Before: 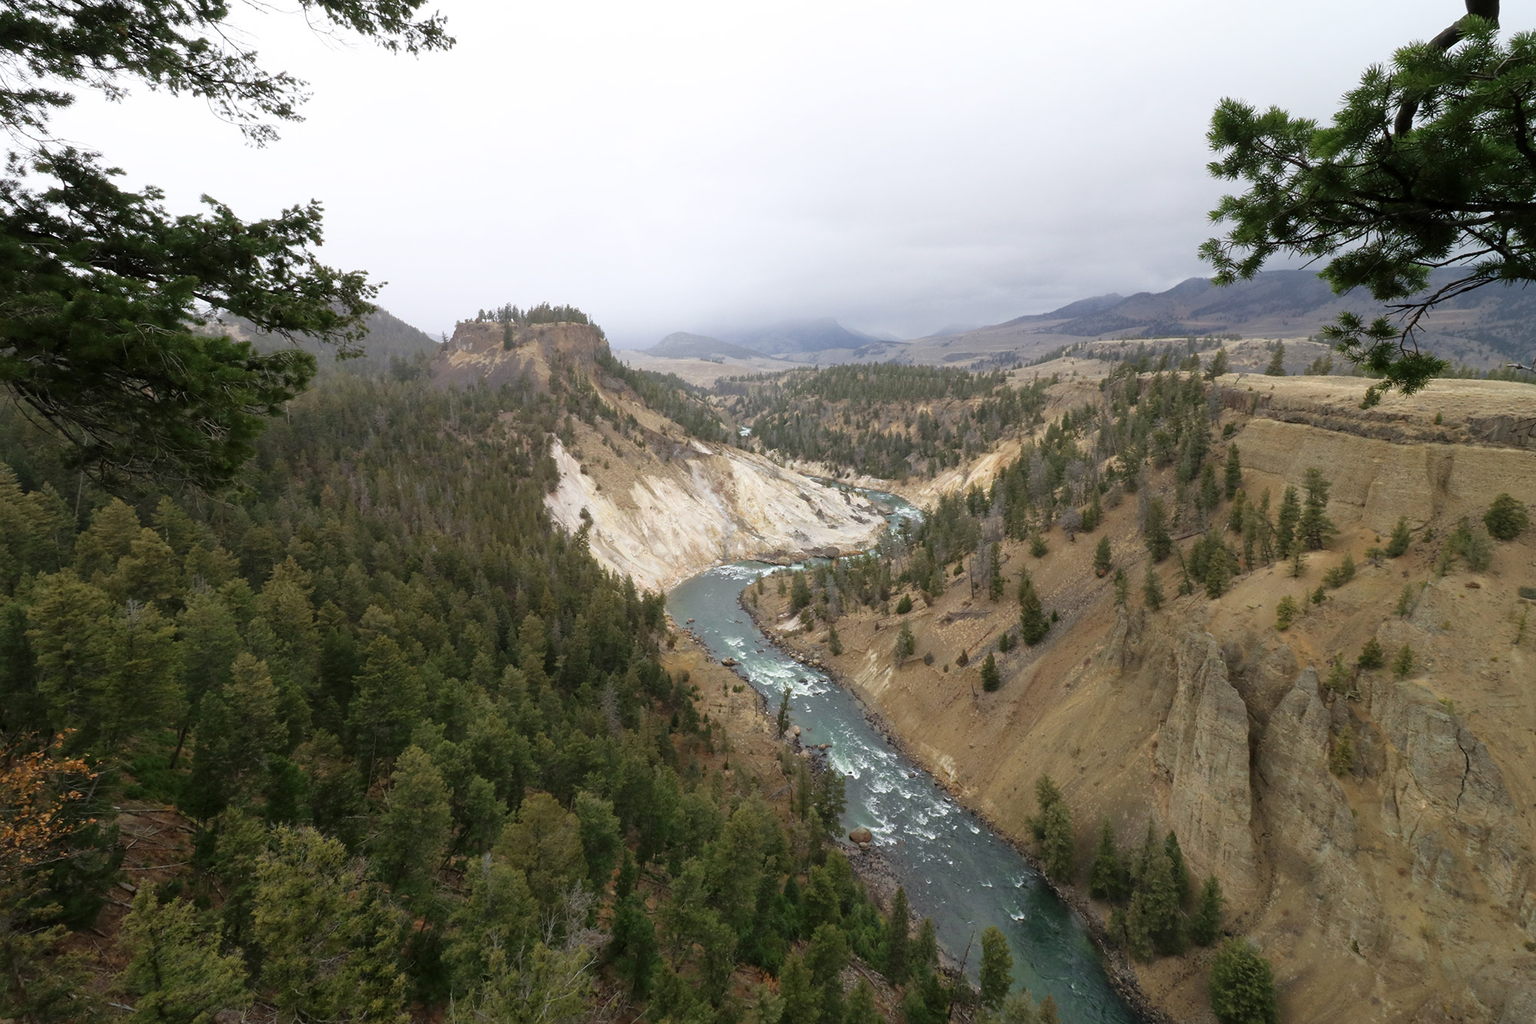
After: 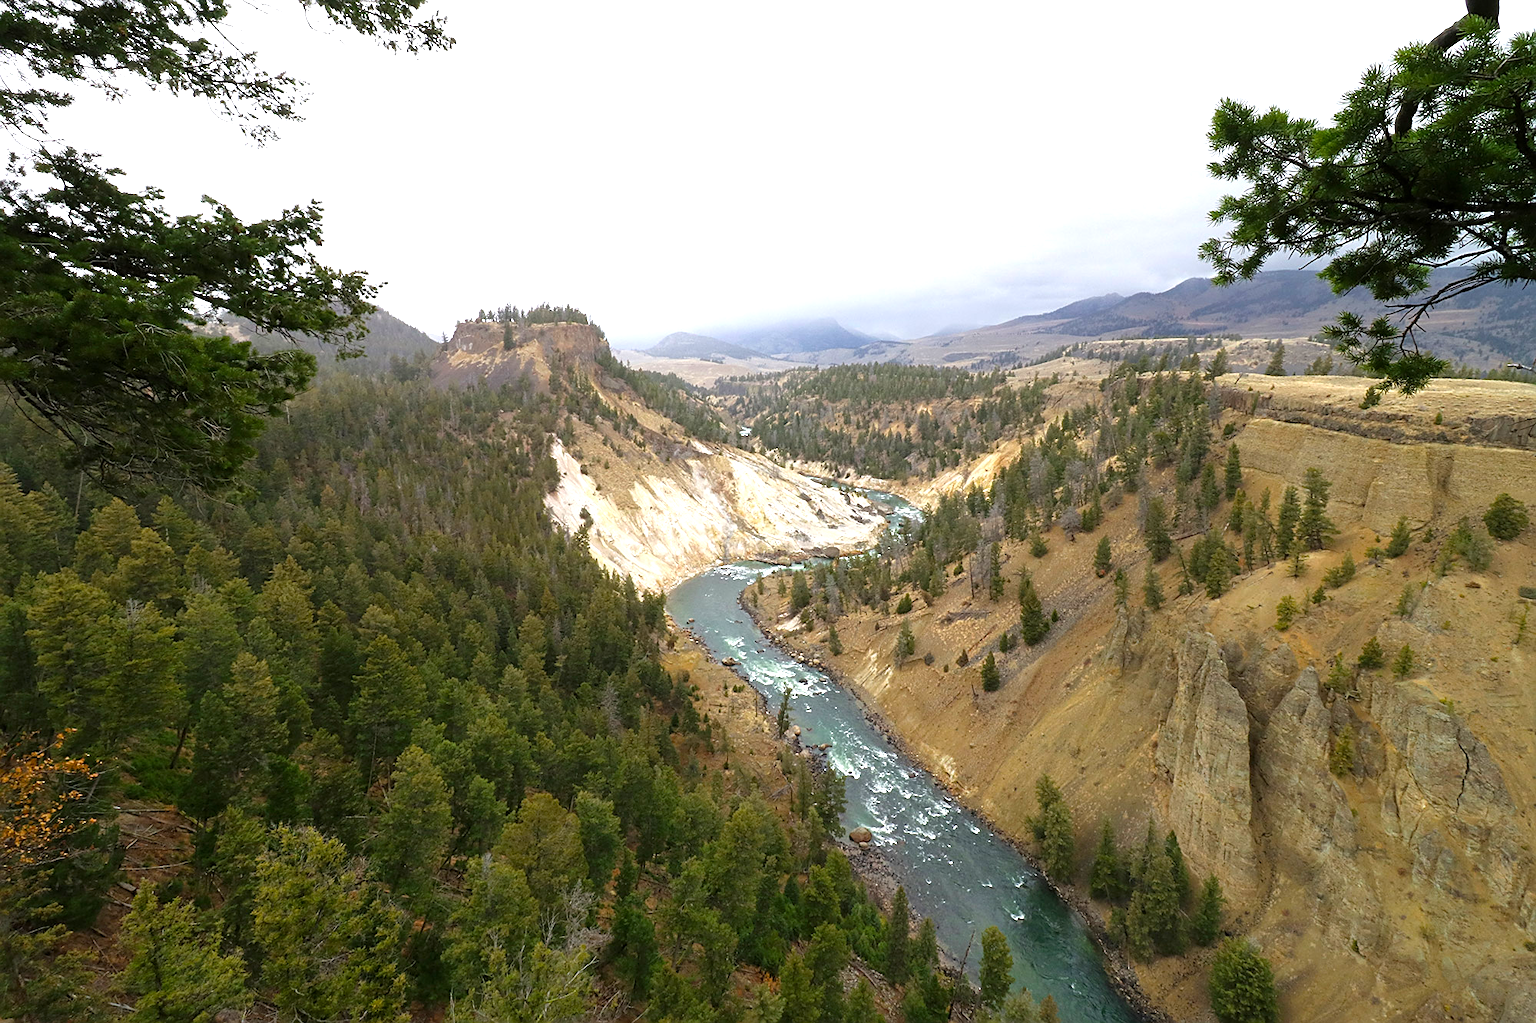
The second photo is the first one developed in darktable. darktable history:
color balance rgb: perceptual saturation grading › global saturation 29.855%, perceptual brilliance grading › global brilliance 18.189%, global vibrance 10.007%
sharpen: on, module defaults
